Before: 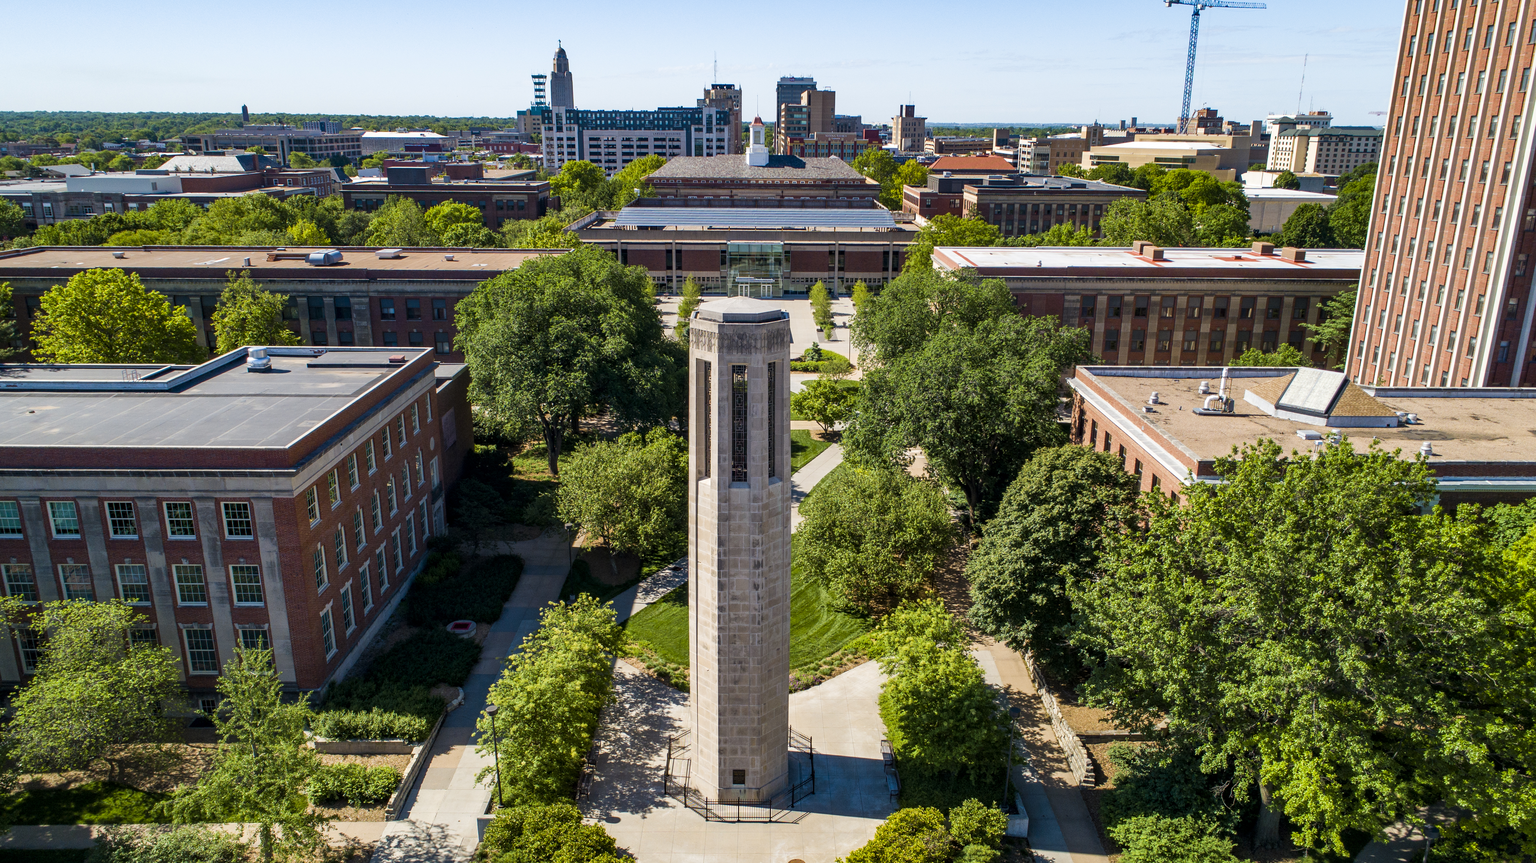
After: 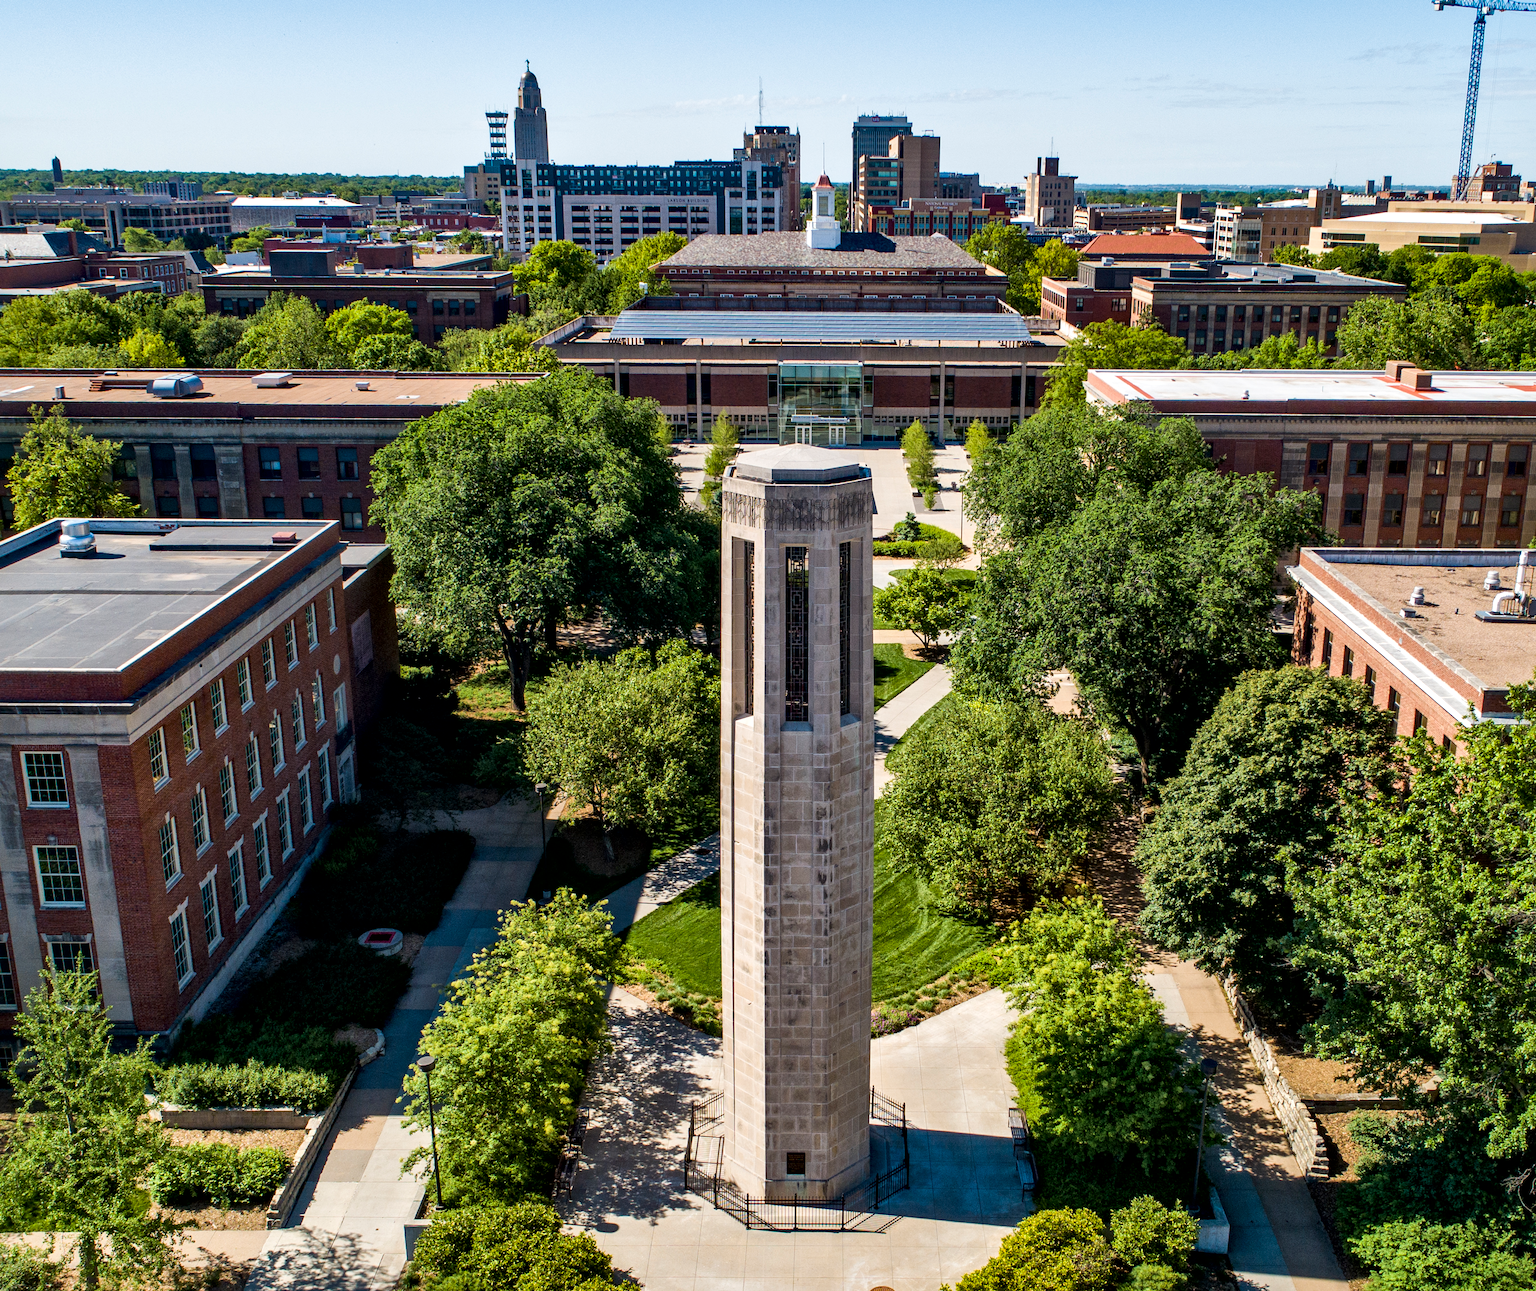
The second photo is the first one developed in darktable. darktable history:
local contrast: mode bilateral grid, contrast 26, coarseness 60, detail 151%, midtone range 0.2
crop and rotate: left 13.512%, right 19.673%
tone equalizer: -7 EV 0.178 EV, -6 EV 0.126 EV, -5 EV 0.09 EV, -4 EV 0.079 EV, -2 EV -0.031 EV, -1 EV -0.035 EV, +0 EV -0.057 EV
